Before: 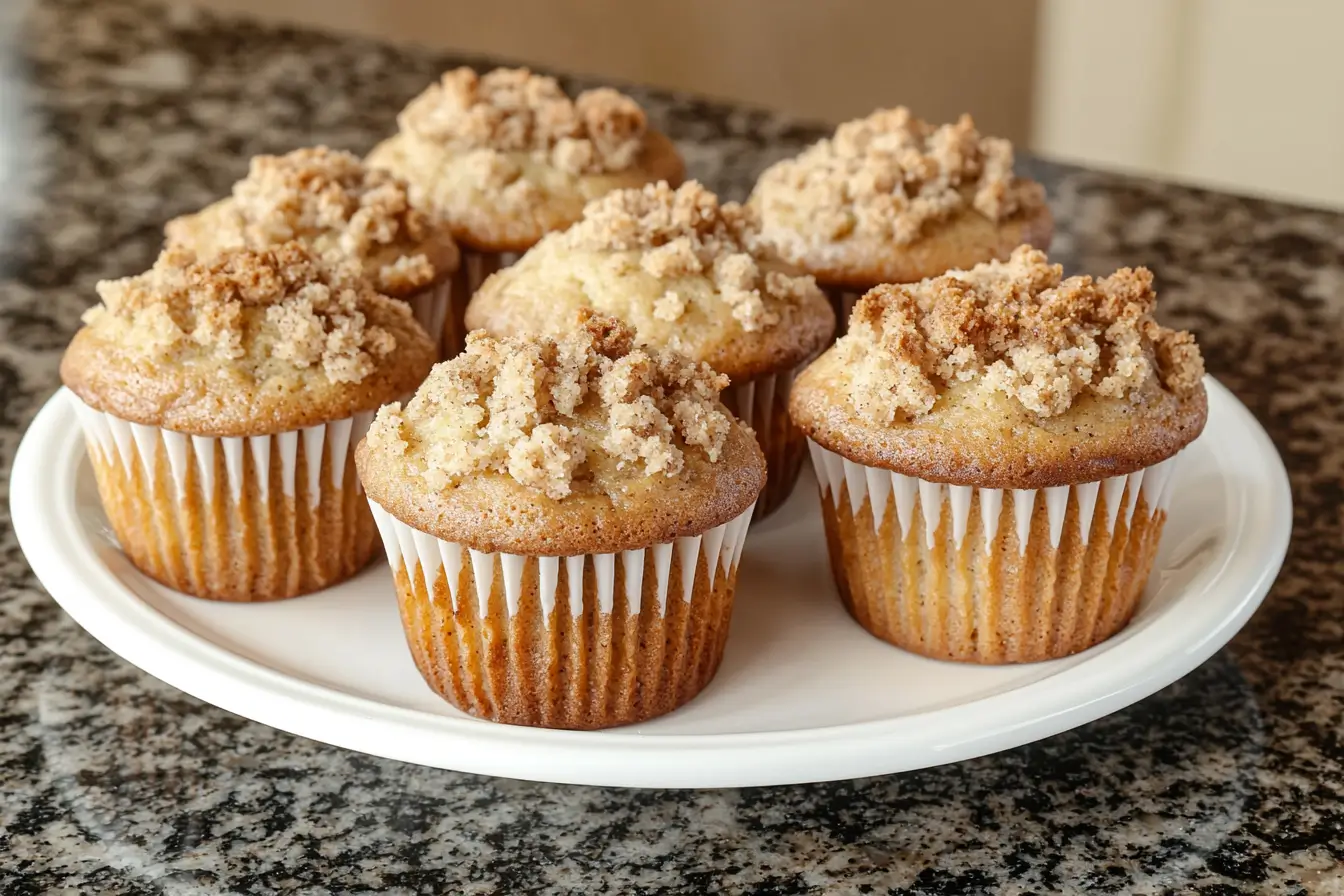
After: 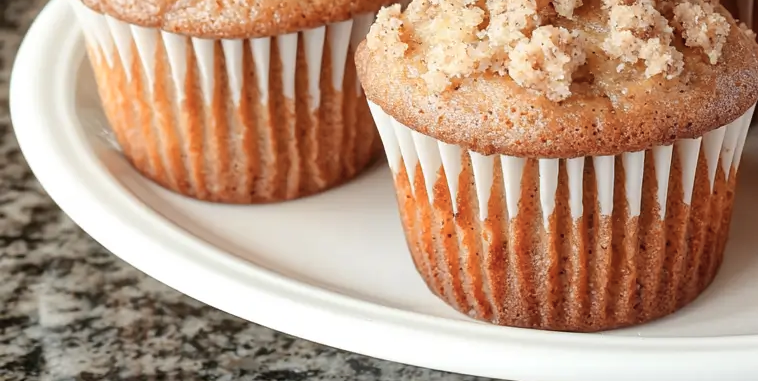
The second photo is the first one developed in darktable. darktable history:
crop: top 44.483%, right 43.593%, bottom 12.892%
color zones: curves: ch1 [(0, 0.469) (0.072, 0.457) (0.243, 0.494) (0.429, 0.5) (0.571, 0.5) (0.714, 0.5) (0.857, 0.5) (1, 0.469)]; ch2 [(0, 0.499) (0.143, 0.467) (0.242, 0.436) (0.429, 0.493) (0.571, 0.5) (0.714, 0.5) (0.857, 0.5) (1, 0.499)]
